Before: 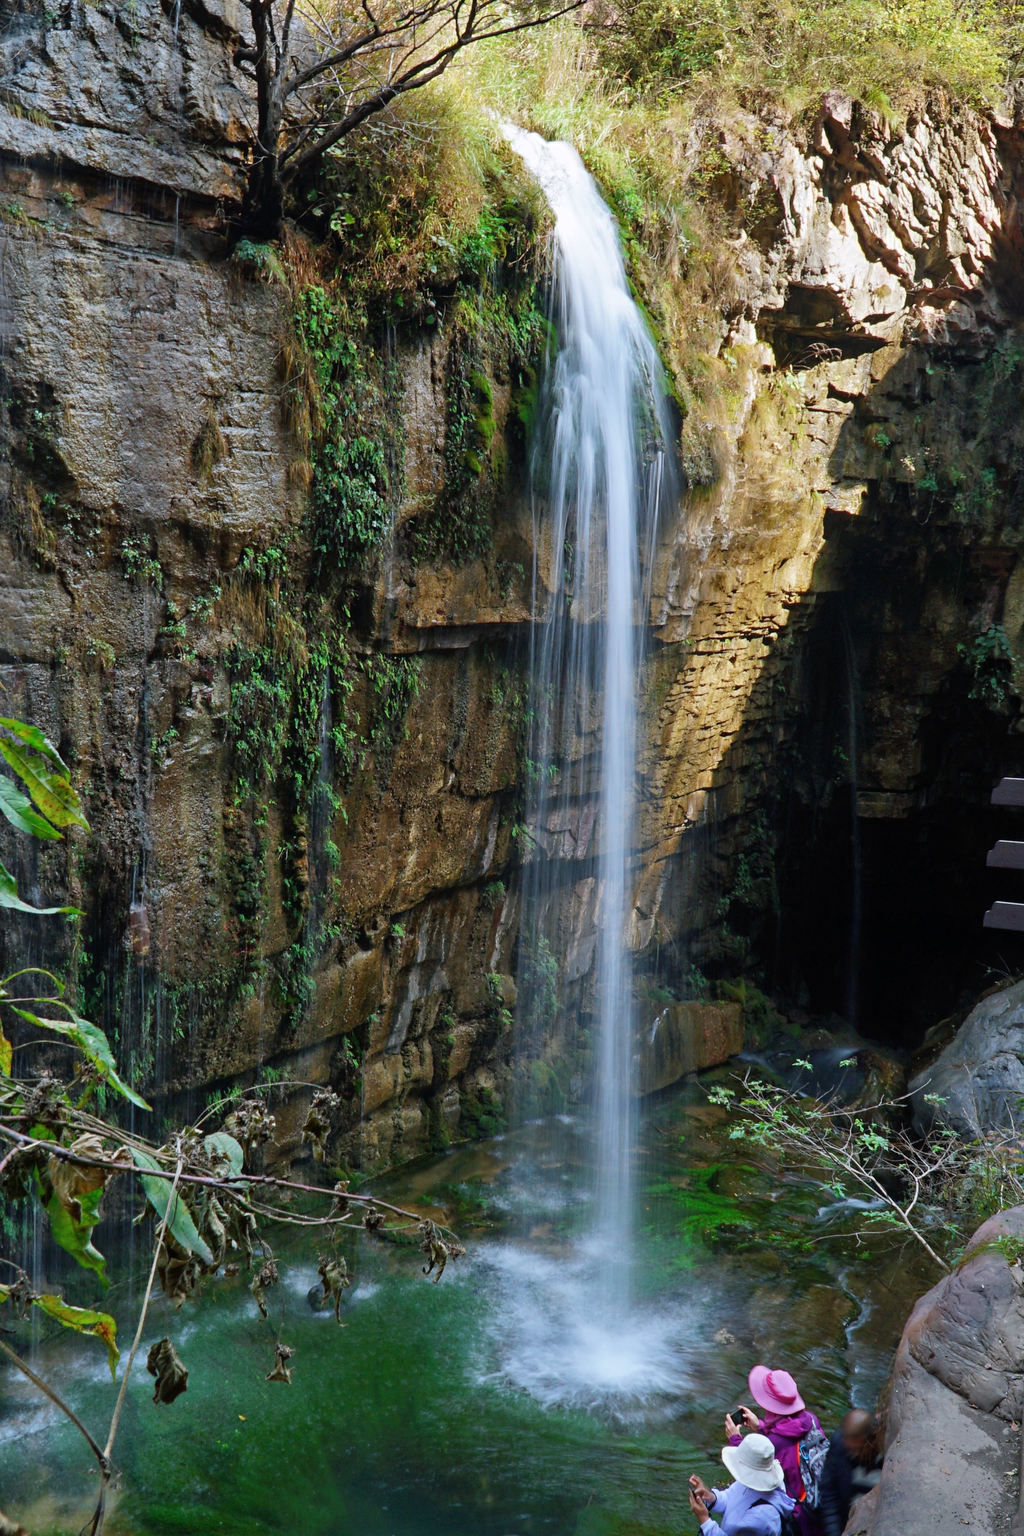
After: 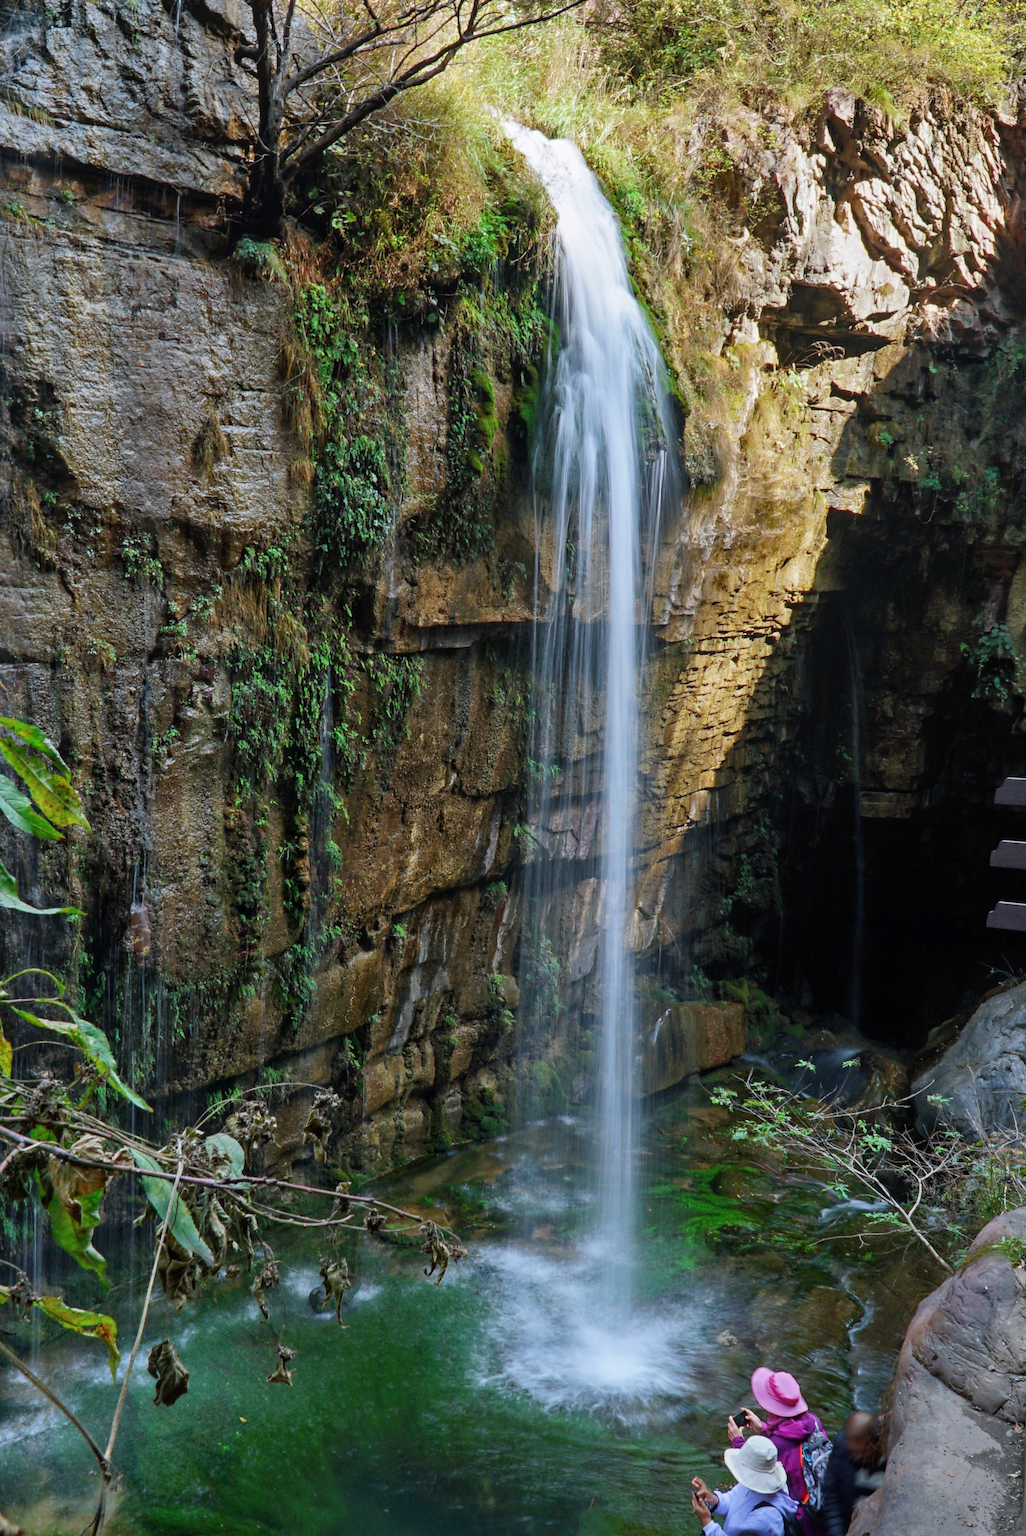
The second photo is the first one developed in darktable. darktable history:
local contrast: detail 113%
crop: top 0.215%, bottom 0.095%
